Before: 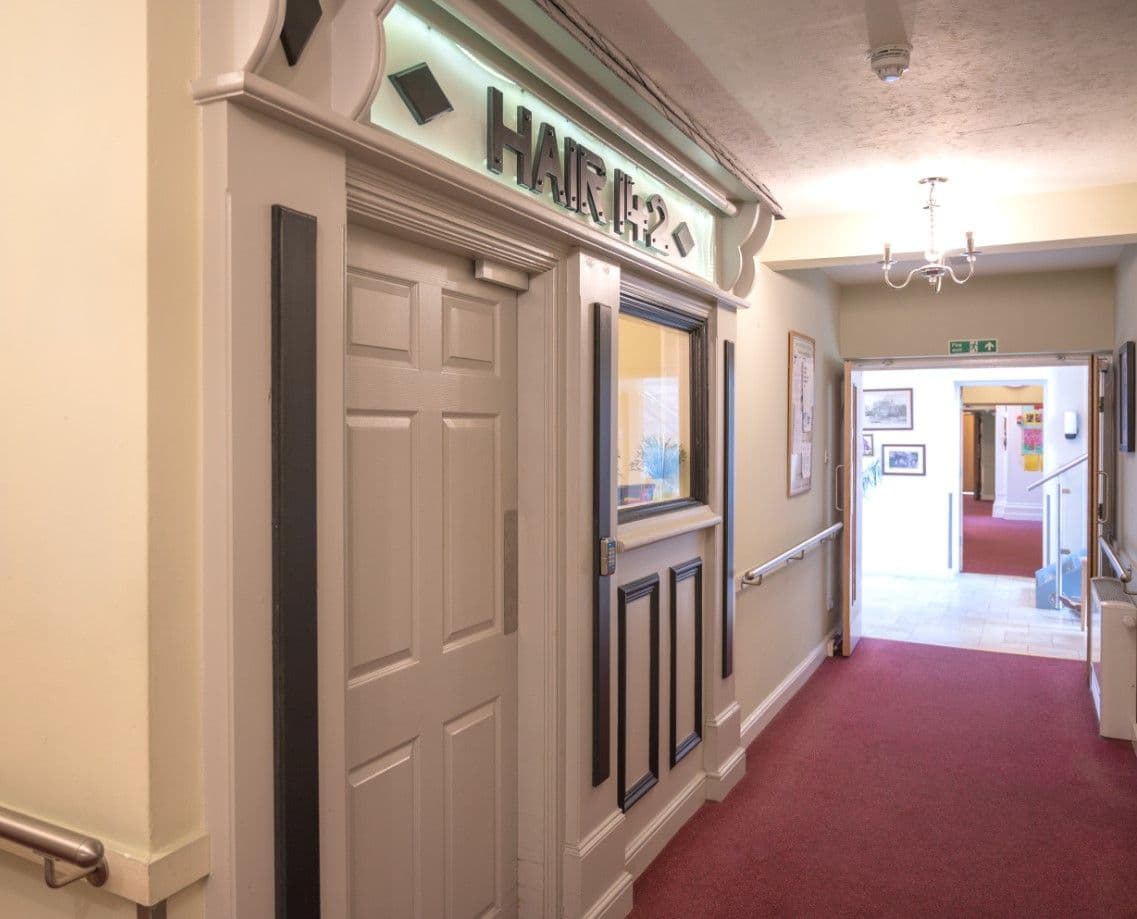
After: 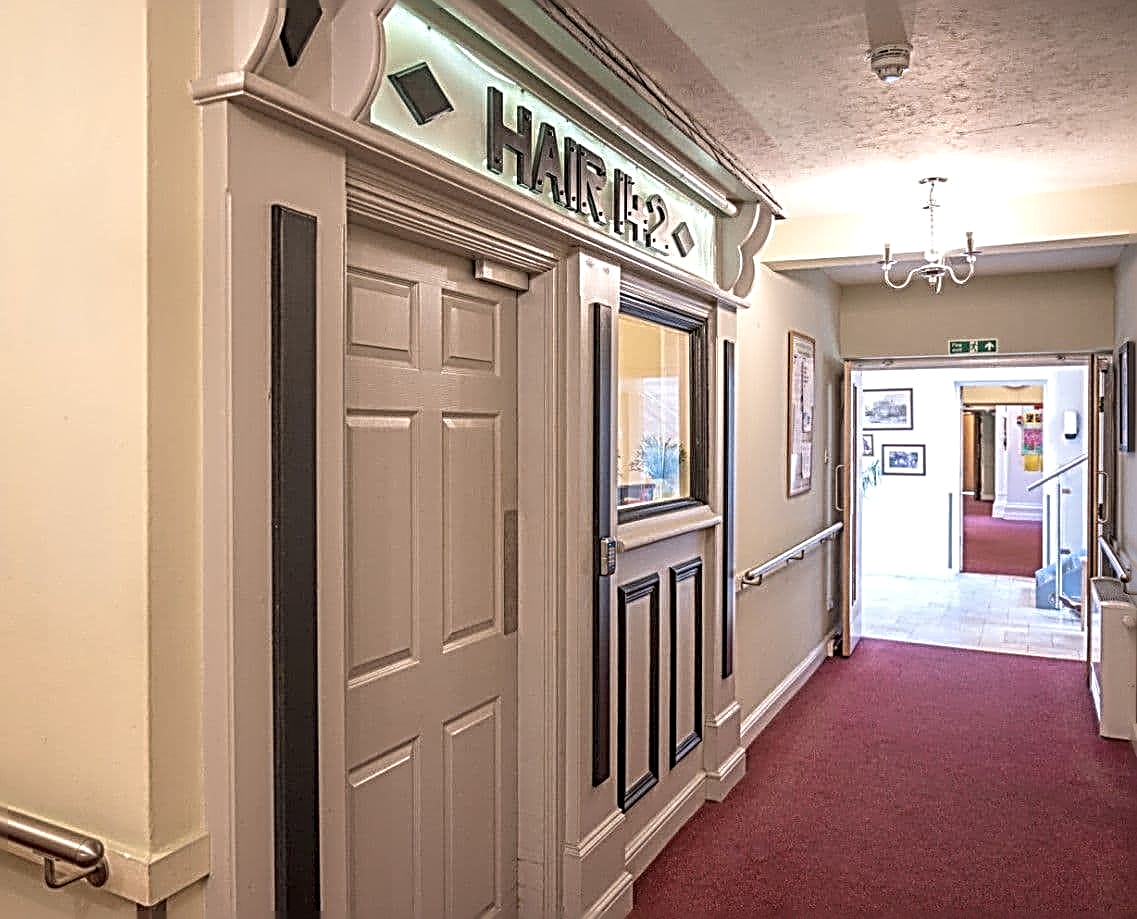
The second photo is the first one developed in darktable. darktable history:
sharpen: radius 3.161, amount 1.723
local contrast: on, module defaults
